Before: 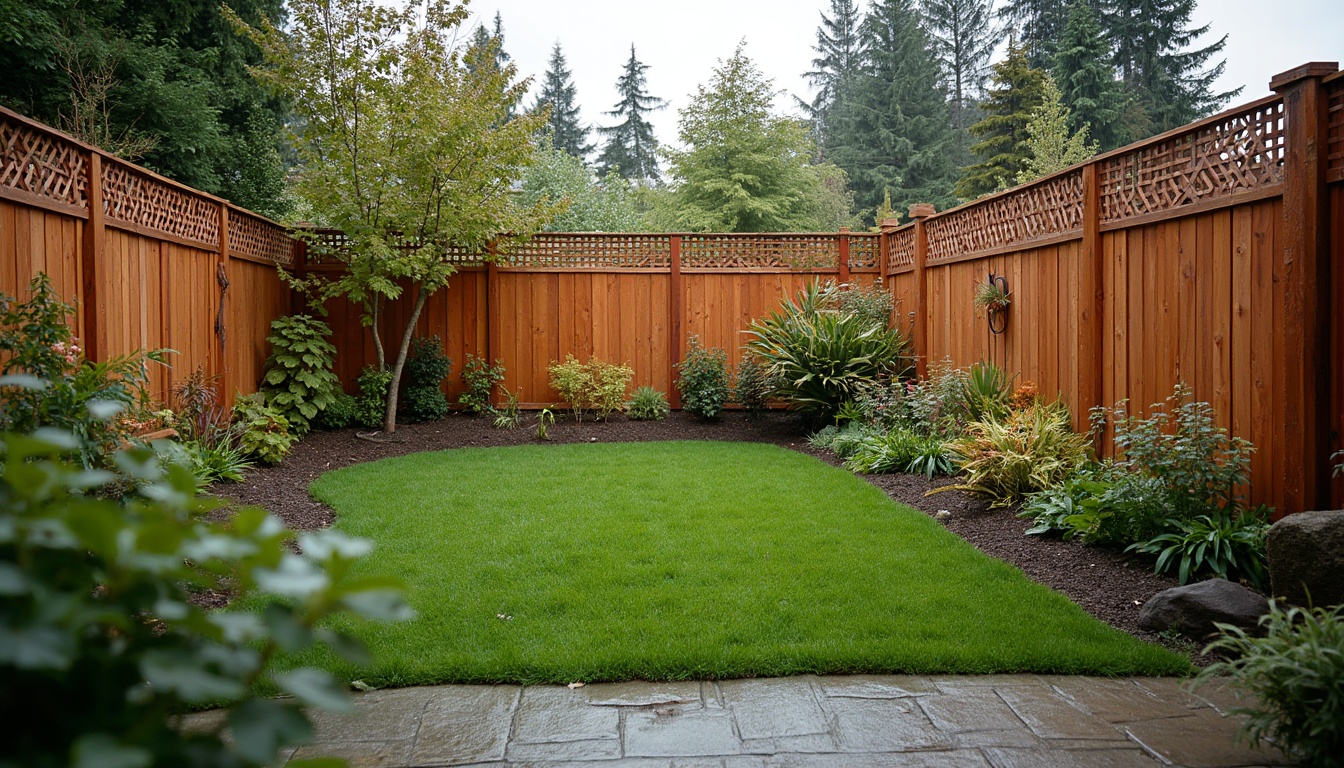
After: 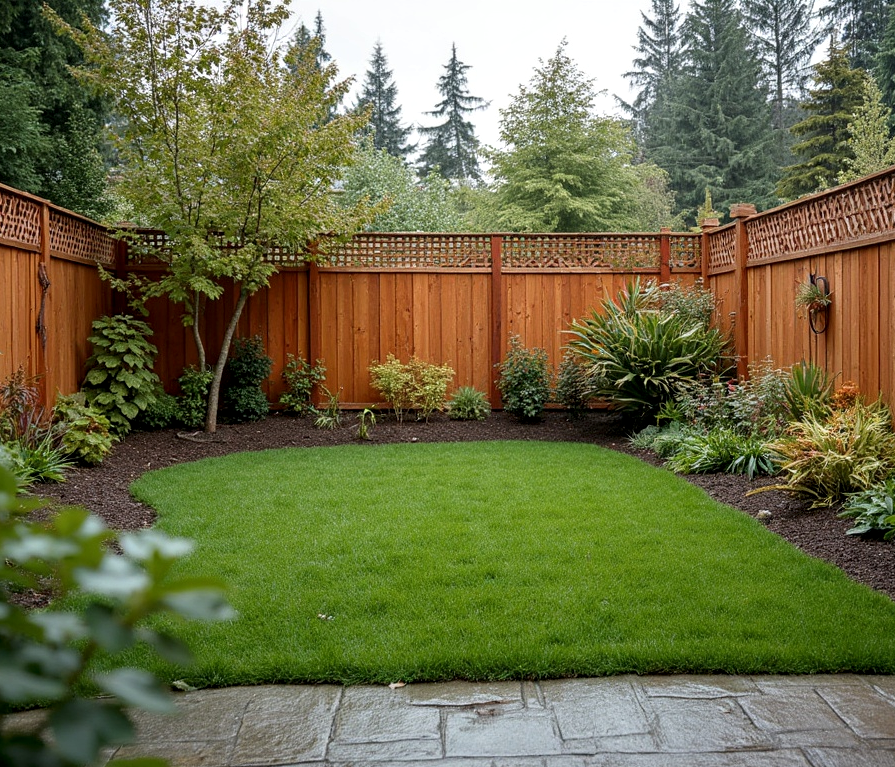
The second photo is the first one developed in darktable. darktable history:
crop and rotate: left 13.342%, right 19.991%
local contrast: on, module defaults
